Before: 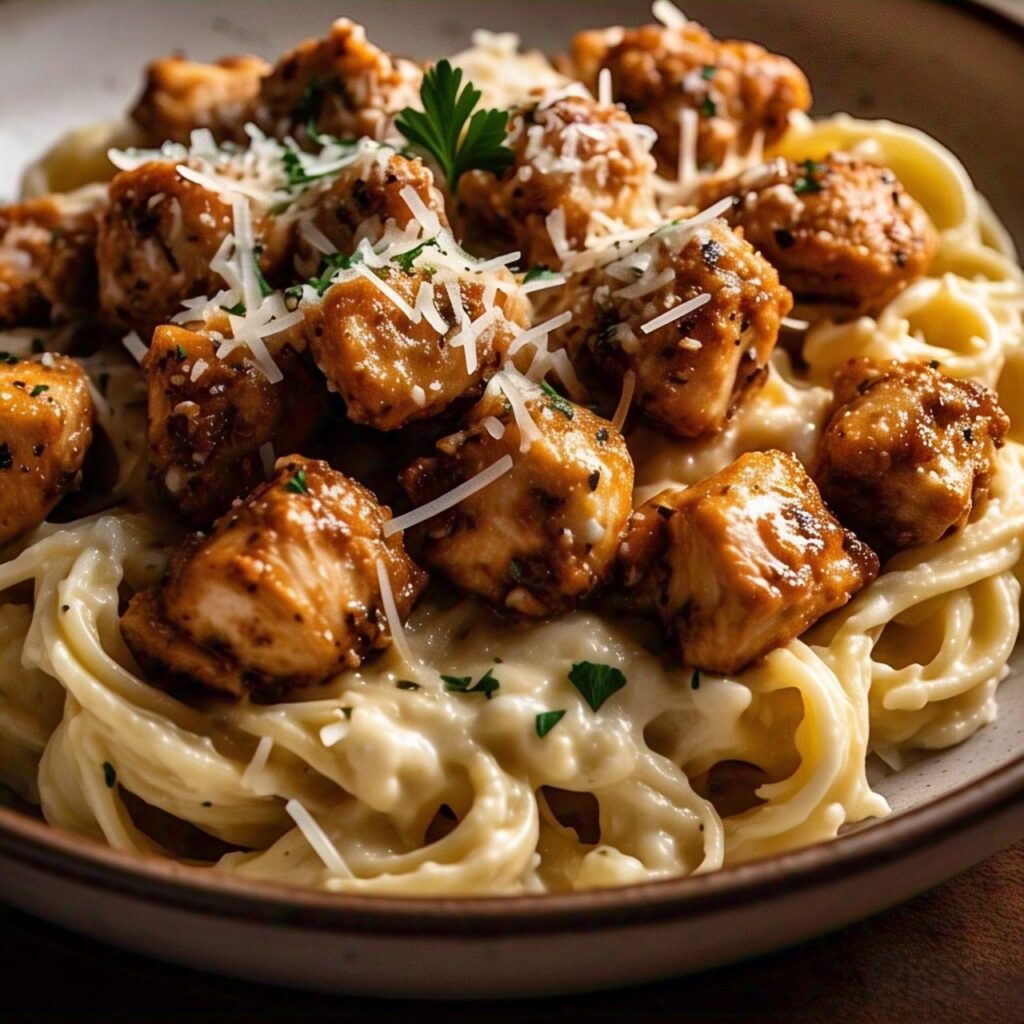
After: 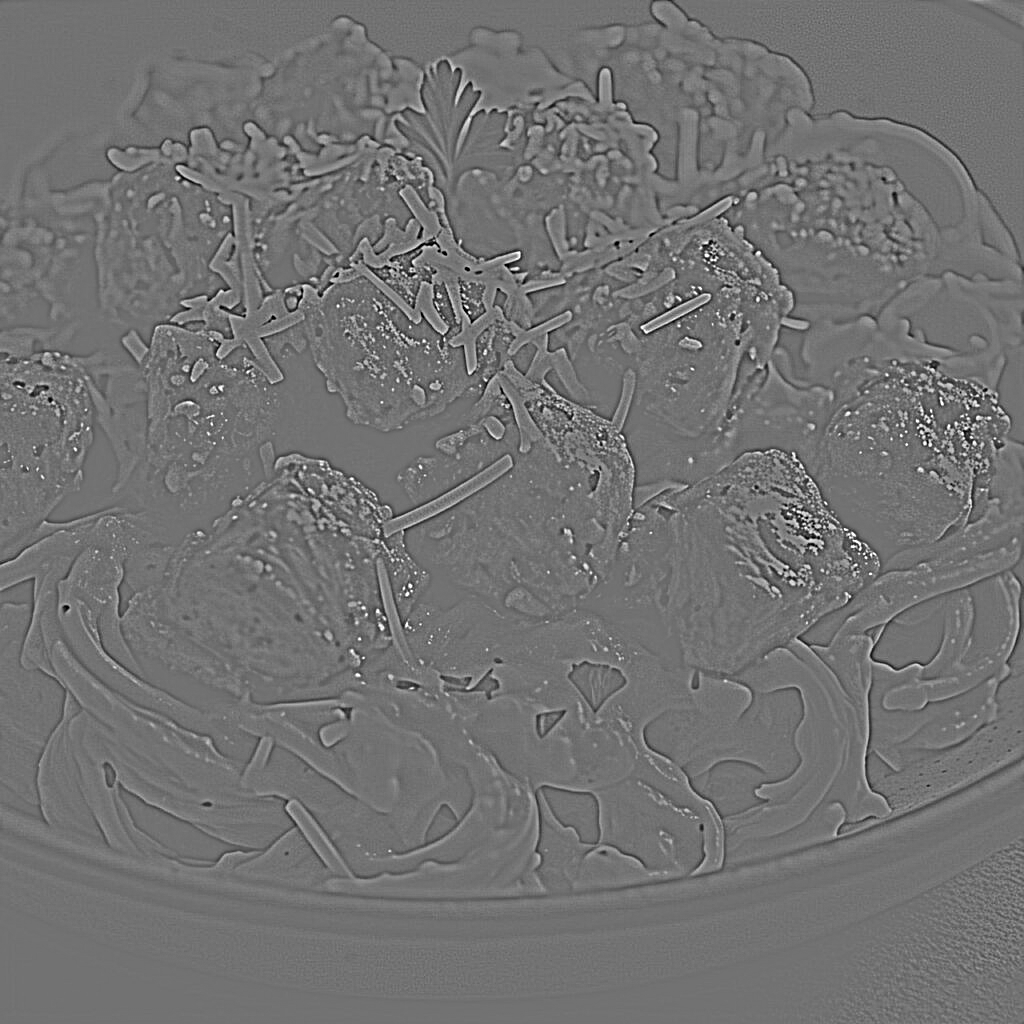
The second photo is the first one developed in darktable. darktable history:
white balance: emerald 1
levels: mode automatic, black 0.023%, white 99.97%, levels [0.062, 0.494, 0.925]
highpass: sharpness 5.84%, contrast boost 8.44%
